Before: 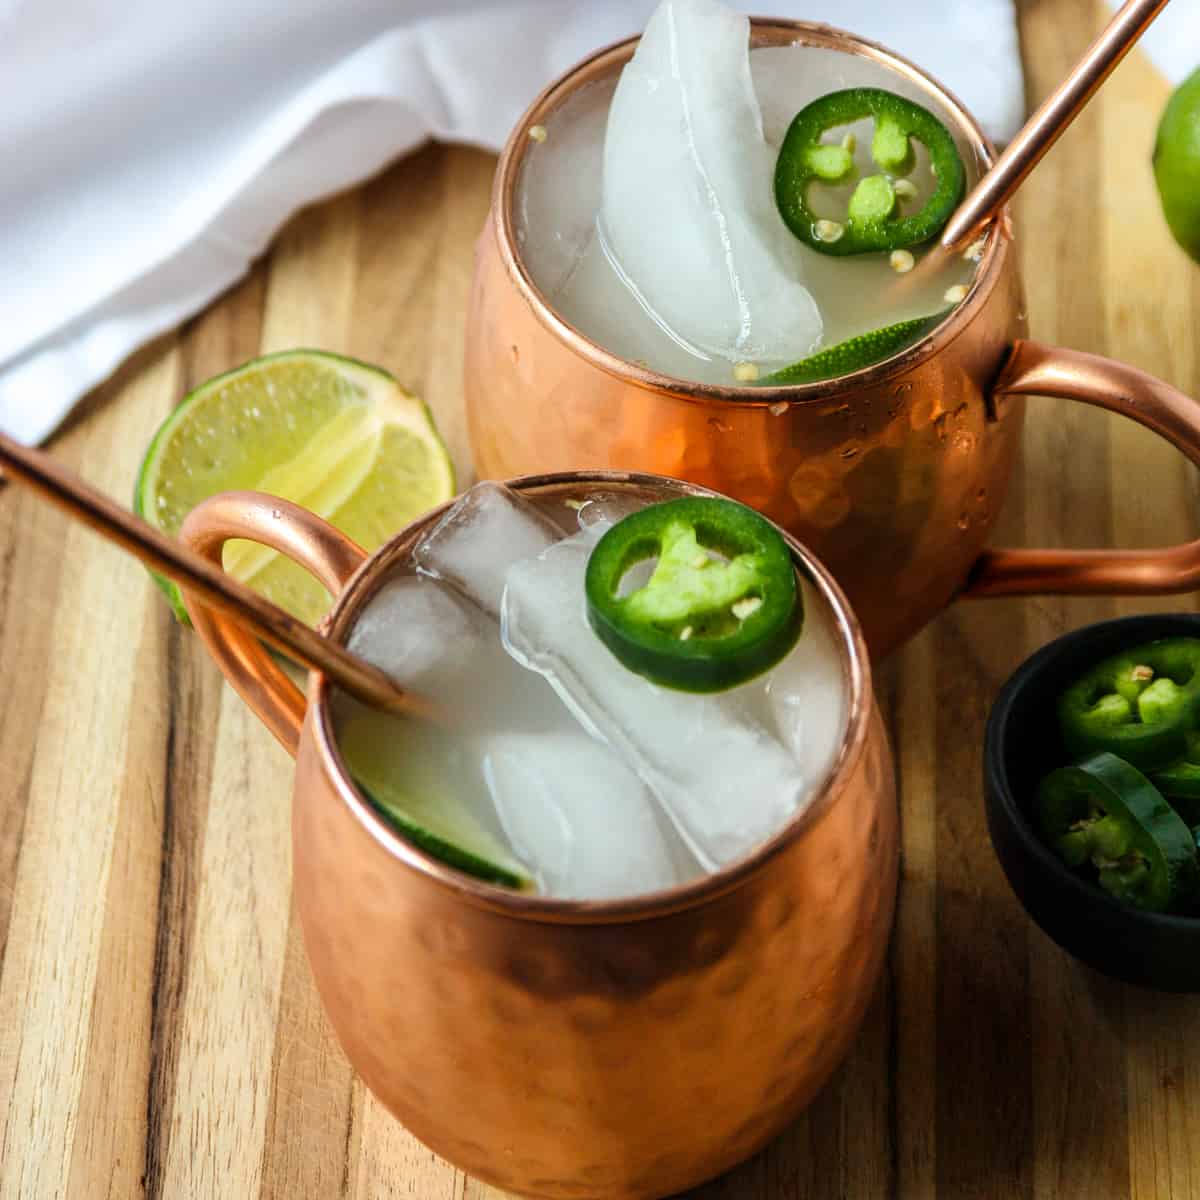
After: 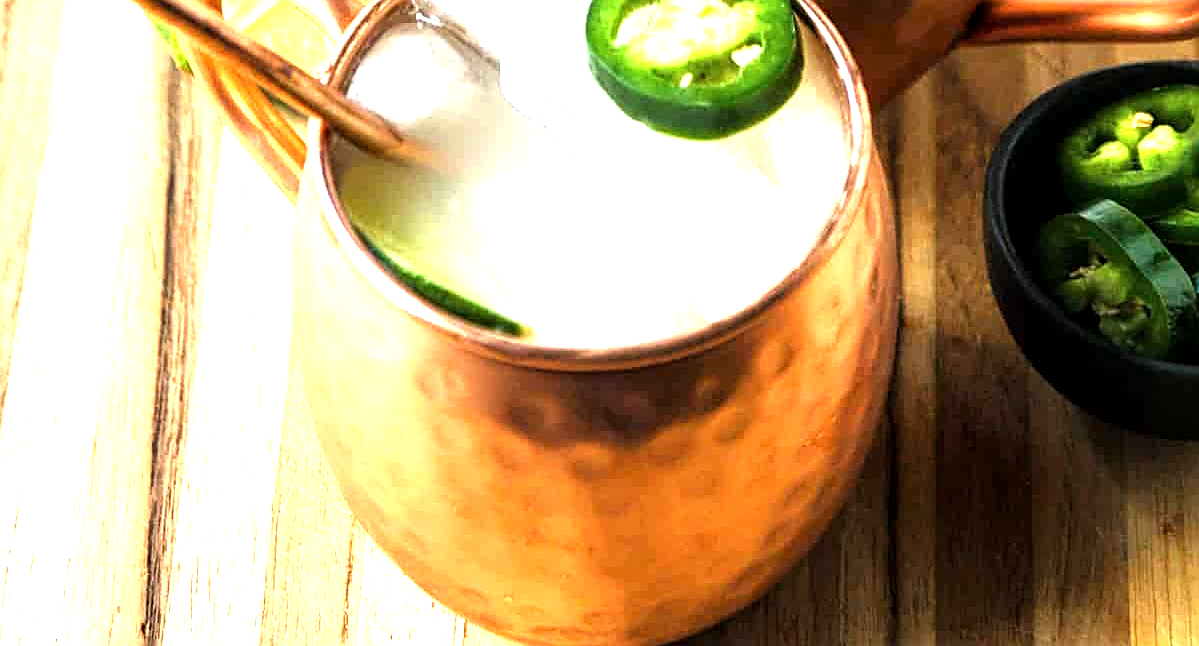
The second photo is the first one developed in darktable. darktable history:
exposure: exposure 1.156 EV, compensate exposure bias true, compensate highlight preservation false
contrast brightness saturation: saturation -0.023
local contrast: highlights 102%, shadows 99%, detail 120%, midtone range 0.2
crop and rotate: top 46.084%, right 0.081%
sharpen: on, module defaults
tone equalizer: -8 EV -0.785 EV, -7 EV -0.707 EV, -6 EV -0.597 EV, -5 EV -0.368 EV, -3 EV 0.401 EV, -2 EV 0.6 EV, -1 EV 0.688 EV, +0 EV 0.773 EV
